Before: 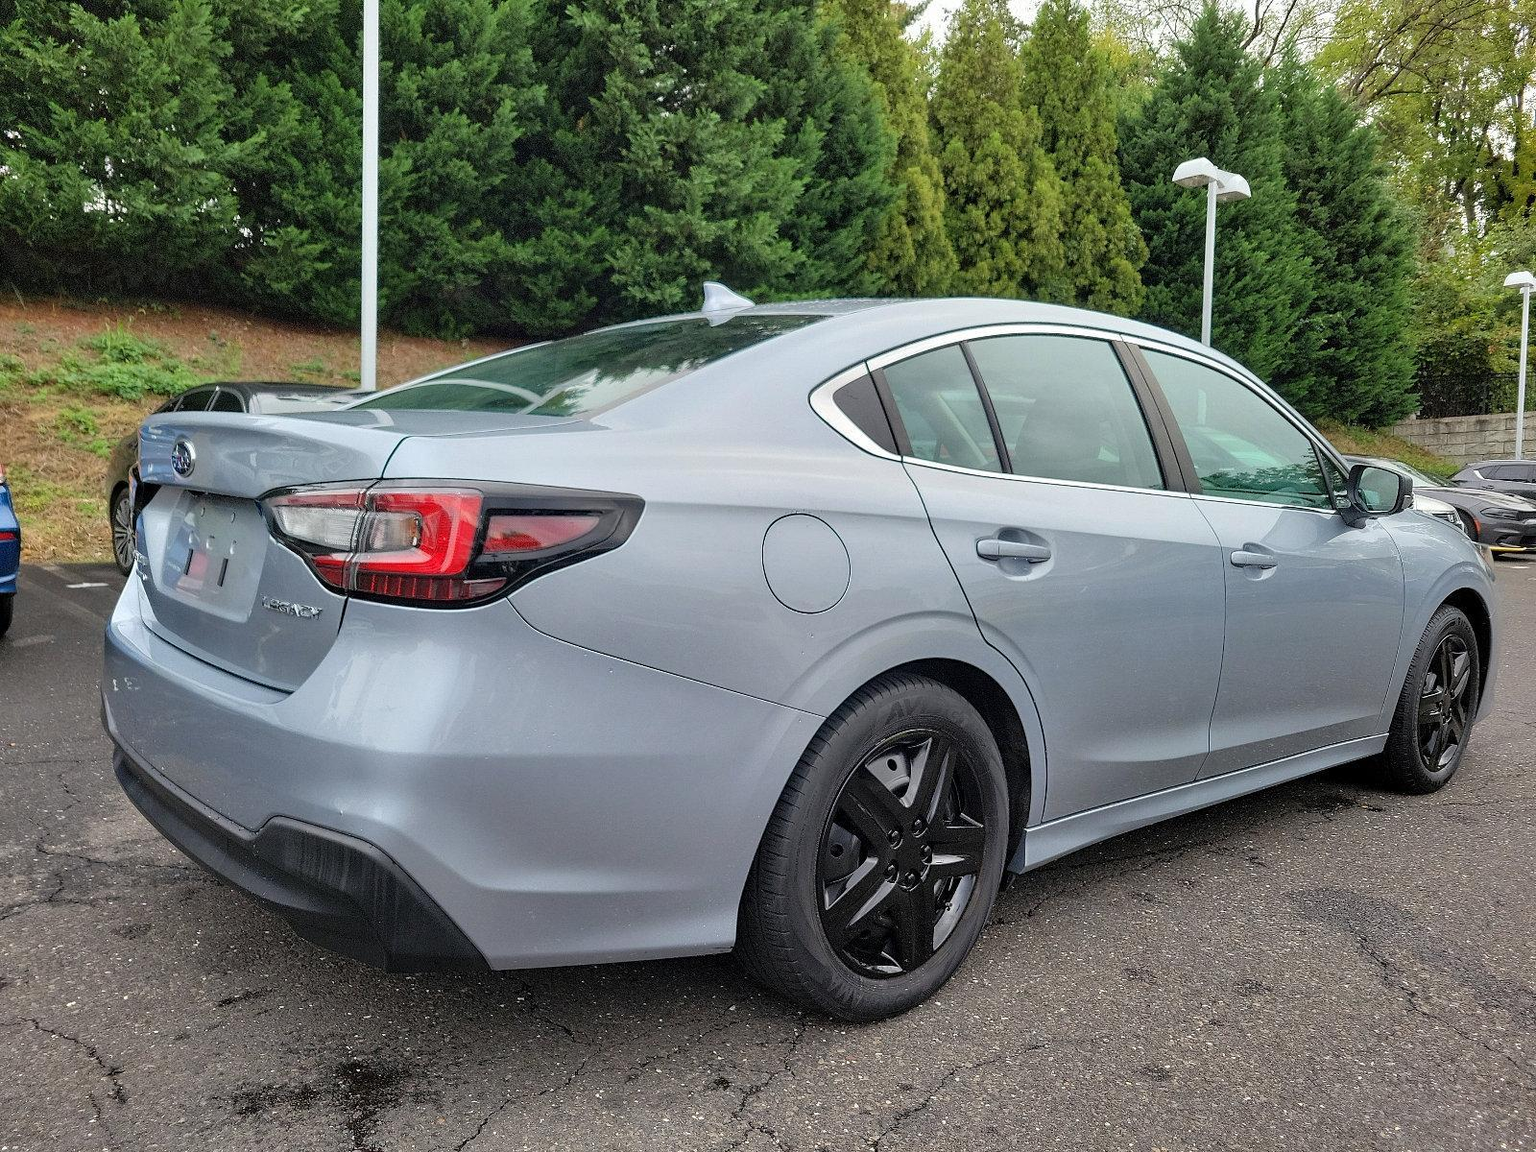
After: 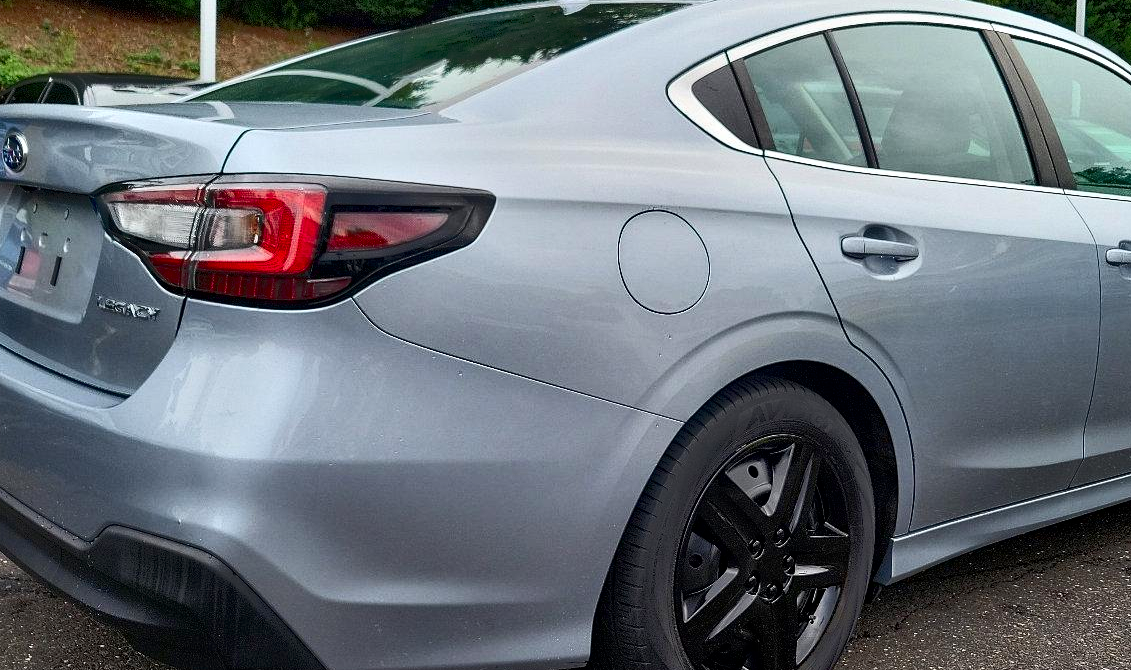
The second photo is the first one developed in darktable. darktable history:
contrast brightness saturation: contrast 0.192, brightness -0.227, saturation 0.115
tone equalizer: -8 EV -0.515 EV, -7 EV -0.301 EV, -6 EV -0.061 EV, -5 EV 0.437 EV, -4 EV 0.948 EV, -3 EV 0.781 EV, -2 EV -0.007 EV, -1 EV 0.137 EV, +0 EV -0.035 EV
crop: left 11.011%, top 27.154%, right 18.285%, bottom 16.963%
